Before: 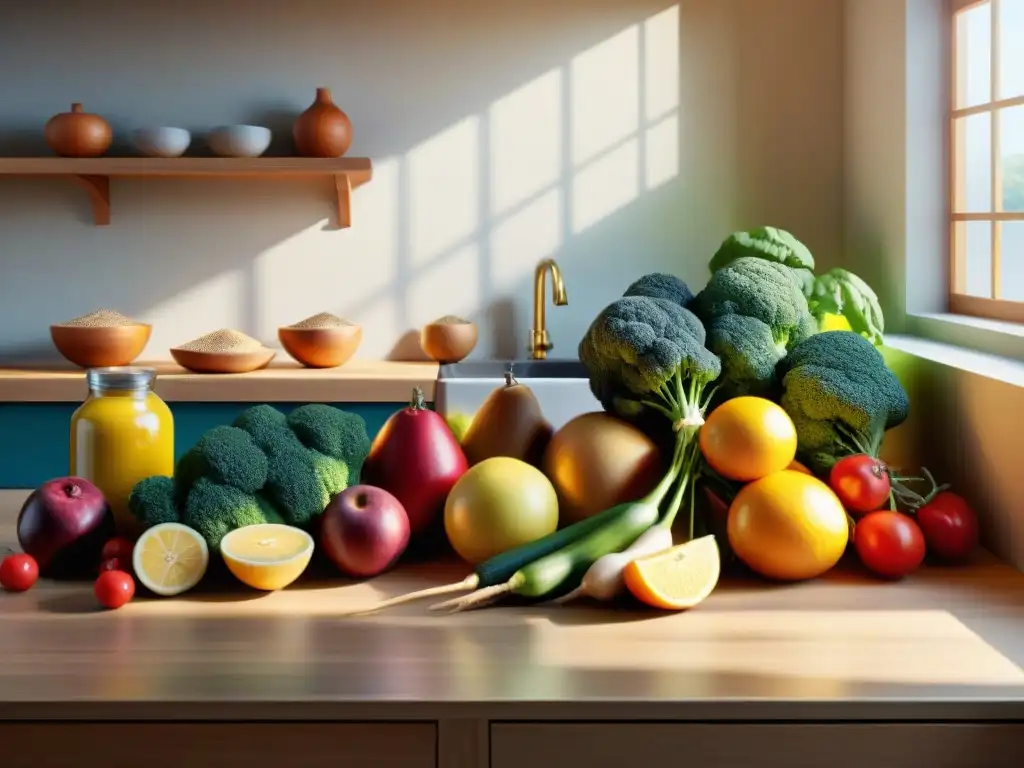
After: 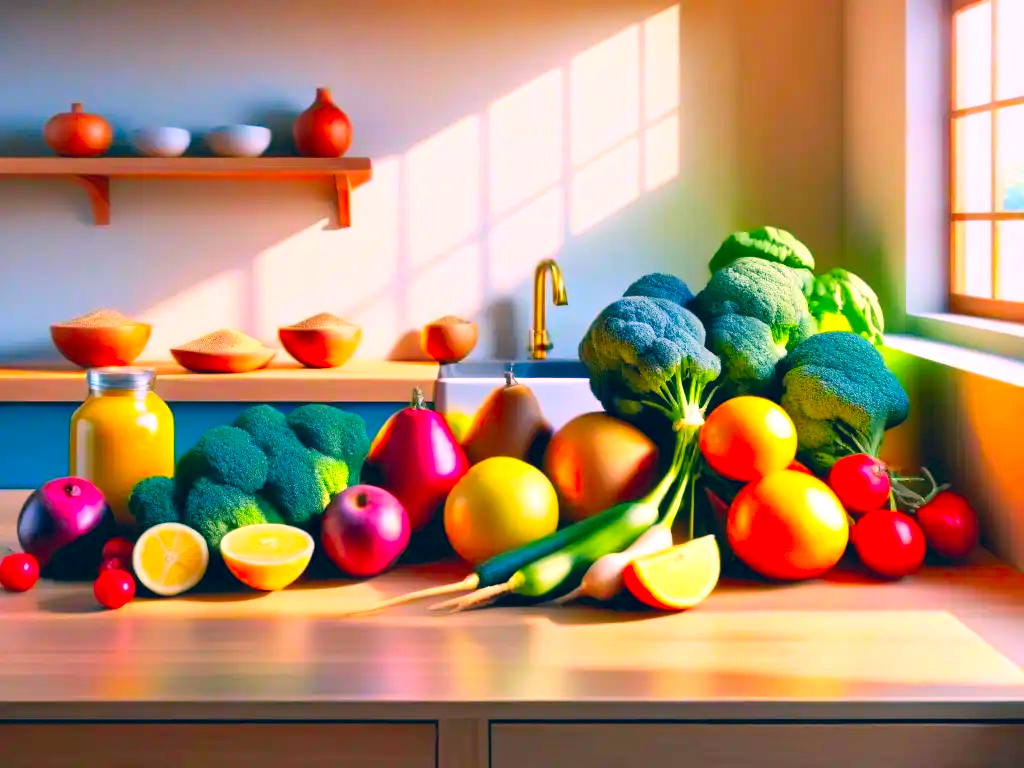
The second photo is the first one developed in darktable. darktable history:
color correction: highlights a* 16.75, highlights b* 0.251, shadows a* -14.62, shadows b* -14.48, saturation 1.49
contrast brightness saturation: contrast 0.066, brightness 0.172, saturation 0.396
exposure: black level correction 0.001, exposure 0.499 EV, compensate highlight preservation false
shadows and highlights: low approximation 0.01, soften with gaussian
